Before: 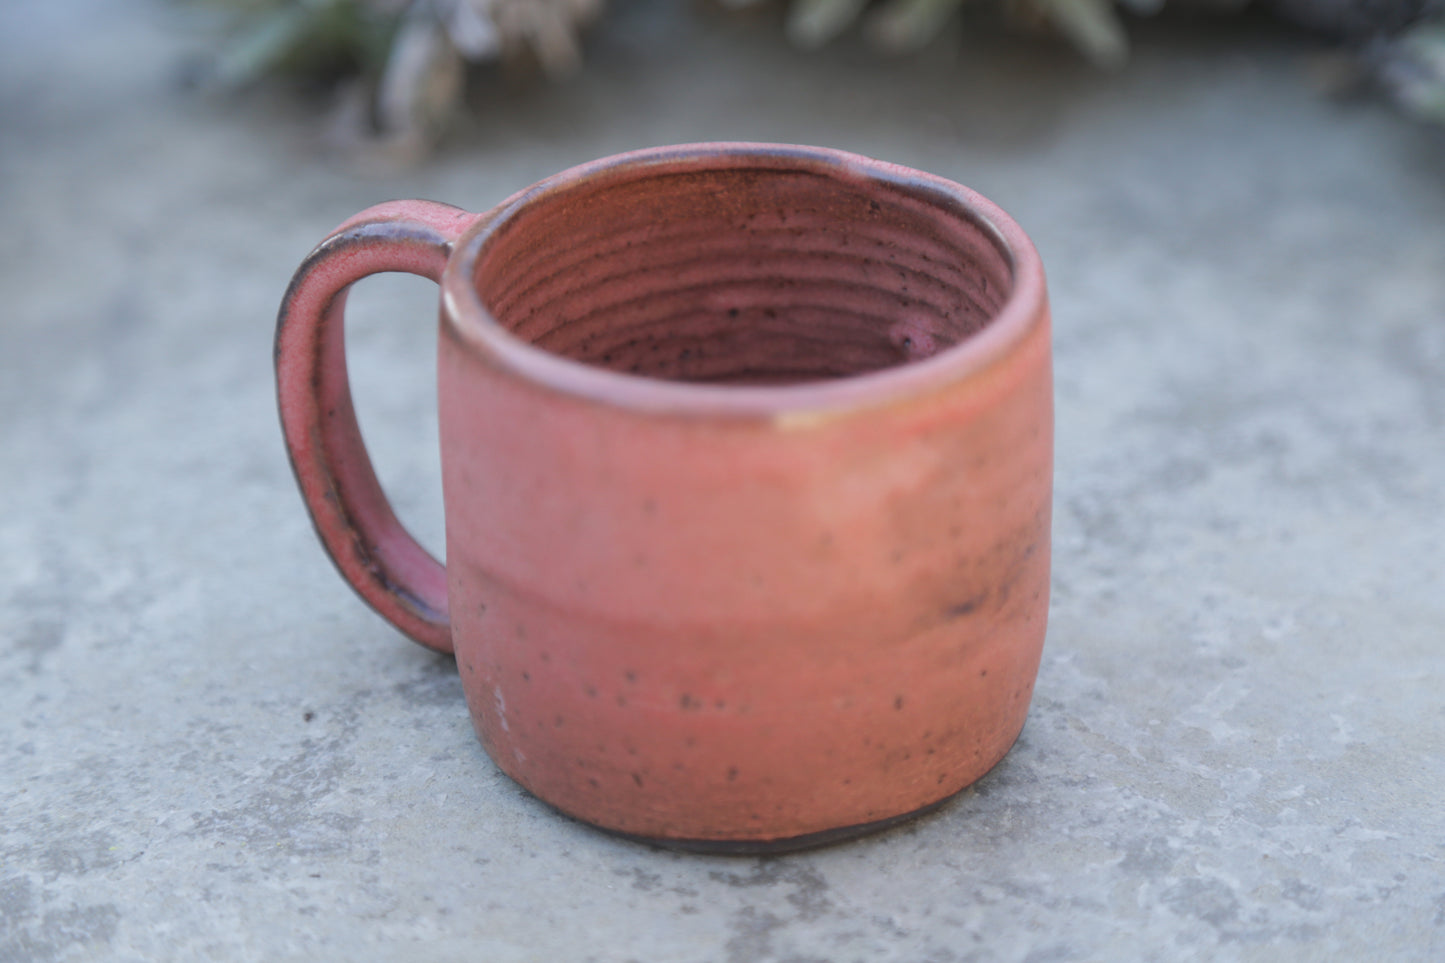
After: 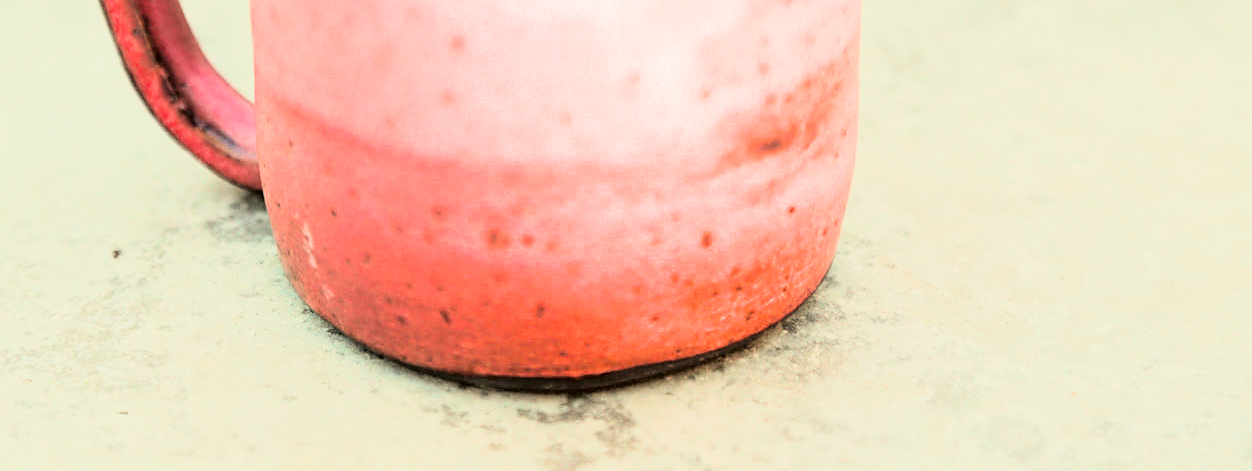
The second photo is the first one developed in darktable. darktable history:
sharpen: on, module defaults
tone curve: curves: ch0 [(0, 0) (0.059, 0.027) (0.162, 0.125) (0.304, 0.279) (0.547, 0.532) (0.828, 0.815) (1, 0.983)]; ch1 [(0, 0) (0.23, 0.166) (0.34, 0.298) (0.371, 0.334) (0.435, 0.408) (0.477, 0.469) (0.499, 0.498) (0.529, 0.544) (0.559, 0.587) (0.743, 0.798) (1, 1)]; ch2 [(0, 0) (0.431, 0.414) (0.498, 0.503) (0.524, 0.531) (0.568, 0.567) (0.6, 0.597) (0.643, 0.631) (0.74, 0.721) (1, 1)], color space Lab, independent channels, preserve colors none
white balance: red 1.08, blue 0.791
rgb curve: curves: ch0 [(0, 0) (0.21, 0.15) (0.24, 0.21) (0.5, 0.75) (0.75, 0.96) (0.89, 0.99) (1, 1)]; ch1 [(0, 0.02) (0.21, 0.13) (0.25, 0.2) (0.5, 0.67) (0.75, 0.9) (0.89, 0.97) (1, 1)]; ch2 [(0, 0.02) (0.21, 0.13) (0.25, 0.2) (0.5, 0.67) (0.75, 0.9) (0.89, 0.97) (1, 1)], compensate middle gray true
filmic rgb: black relative exposure -12 EV, white relative exposure 2.8 EV, threshold 3 EV, target black luminance 0%, hardness 8.06, latitude 70.41%, contrast 1.14, highlights saturation mix 10%, shadows ↔ highlights balance -0.388%, color science v4 (2020), iterations of high-quality reconstruction 10, contrast in shadows soft, contrast in highlights soft, enable highlight reconstruction true
crop and rotate: left 13.306%, top 48.129%, bottom 2.928%
